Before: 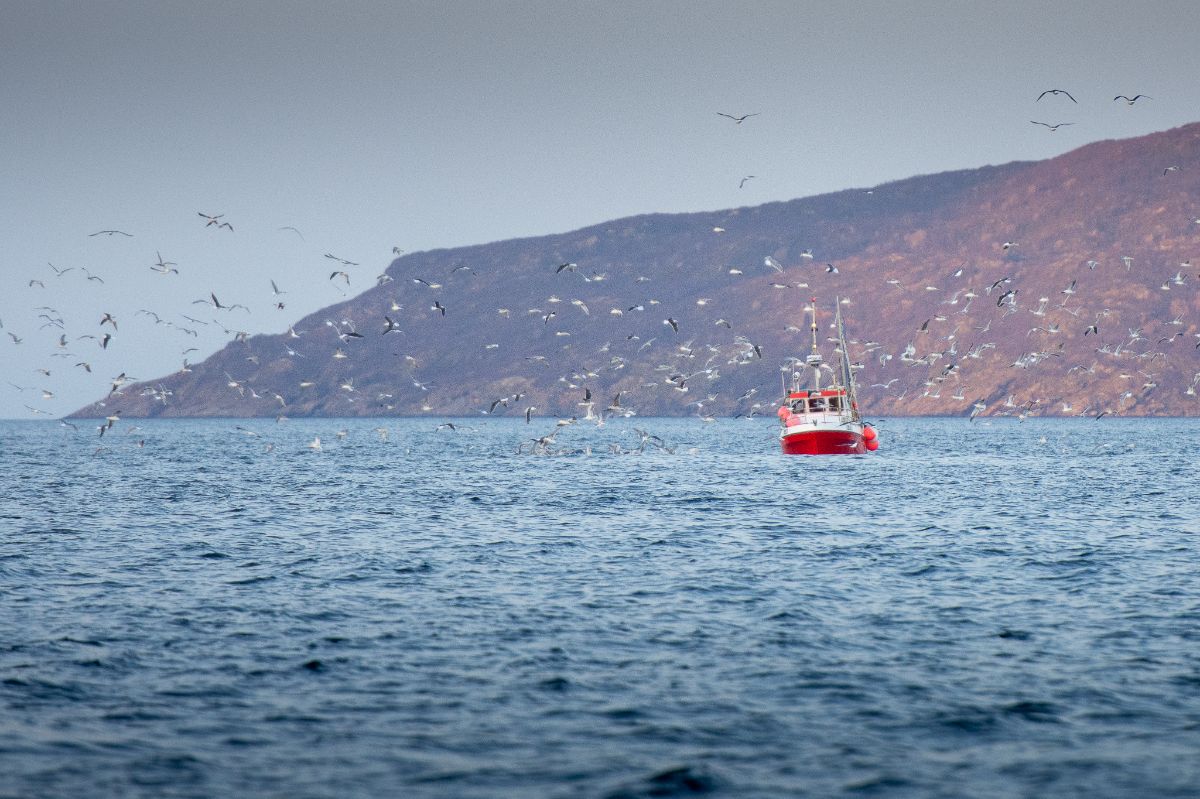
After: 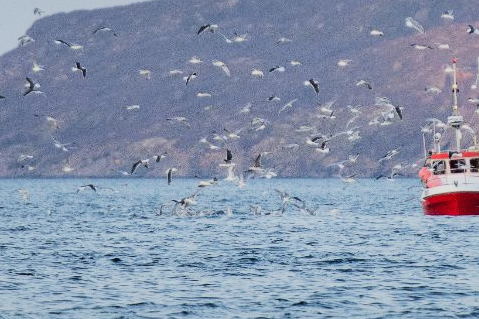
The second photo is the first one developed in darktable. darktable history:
filmic rgb: black relative exposure -7.5 EV, white relative exposure 5 EV, hardness 3.31, contrast 1.3, contrast in shadows safe
levels: levels [0, 0.498, 0.996]
tone equalizer: -8 EV -0.417 EV, -7 EV -0.389 EV, -6 EV -0.333 EV, -5 EV -0.222 EV, -3 EV 0.222 EV, -2 EV 0.333 EV, -1 EV 0.389 EV, +0 EV 0.417 EV, edges refinement/feathering 500, mask exposure compensation -1.57 EV, preserve details no
crop: left 30%, top 30%, right 30%, bottom 30%
shadows and highlights: shadows 25, highlights -25
exposure: exposure -0.293 EV, compensate highlight preservation false
